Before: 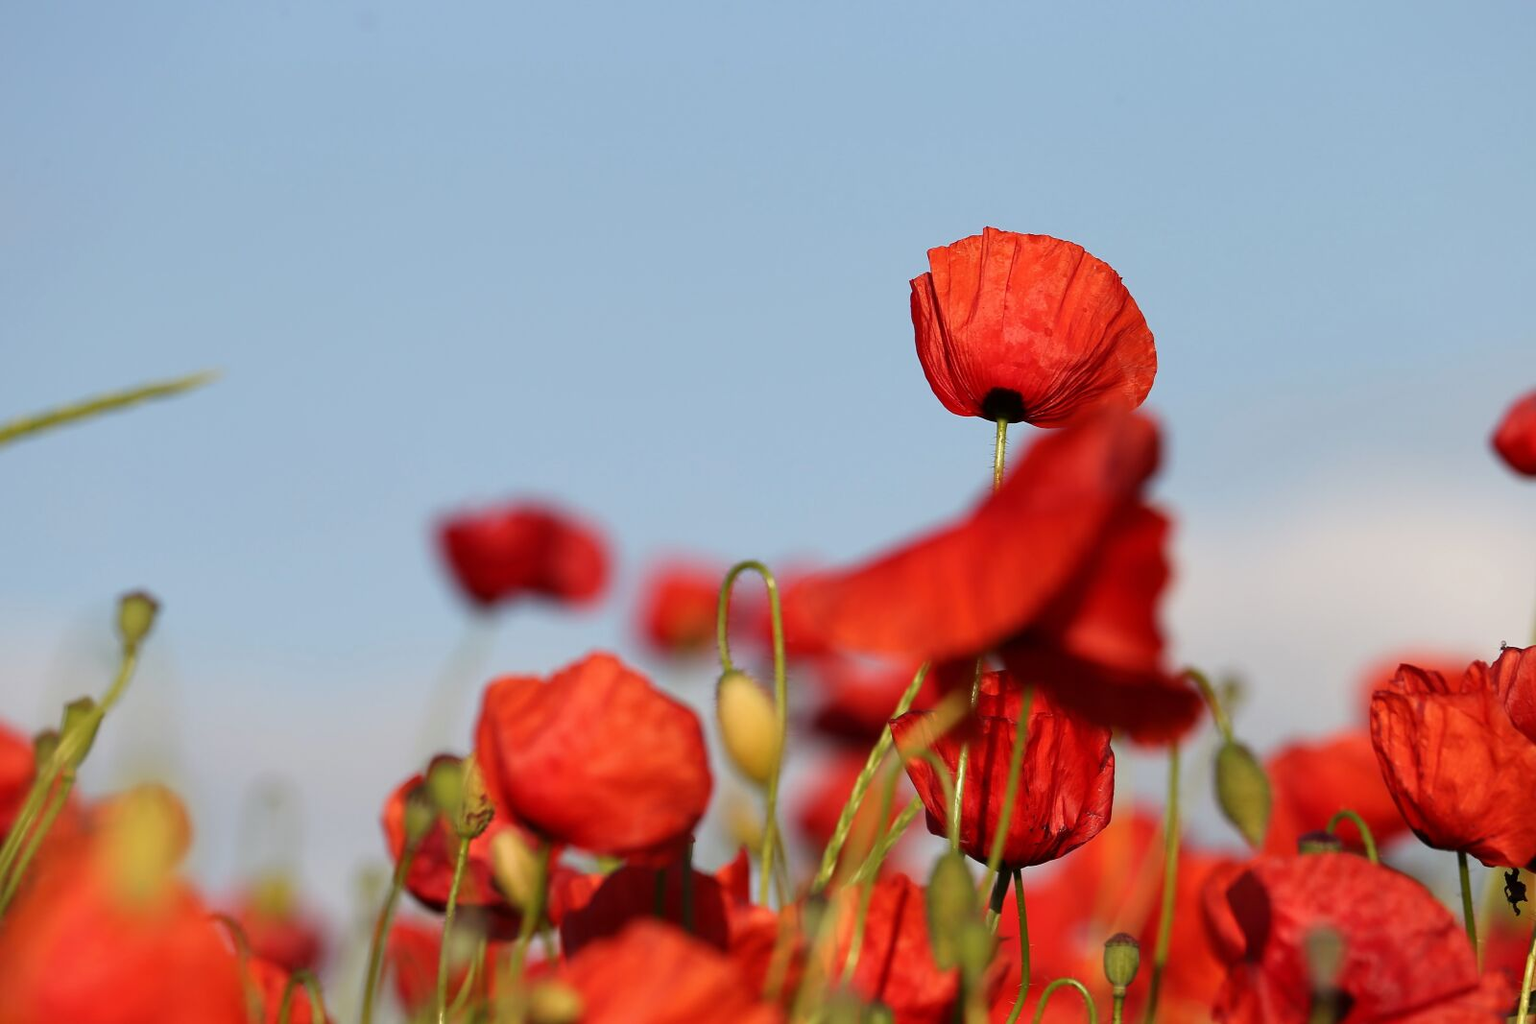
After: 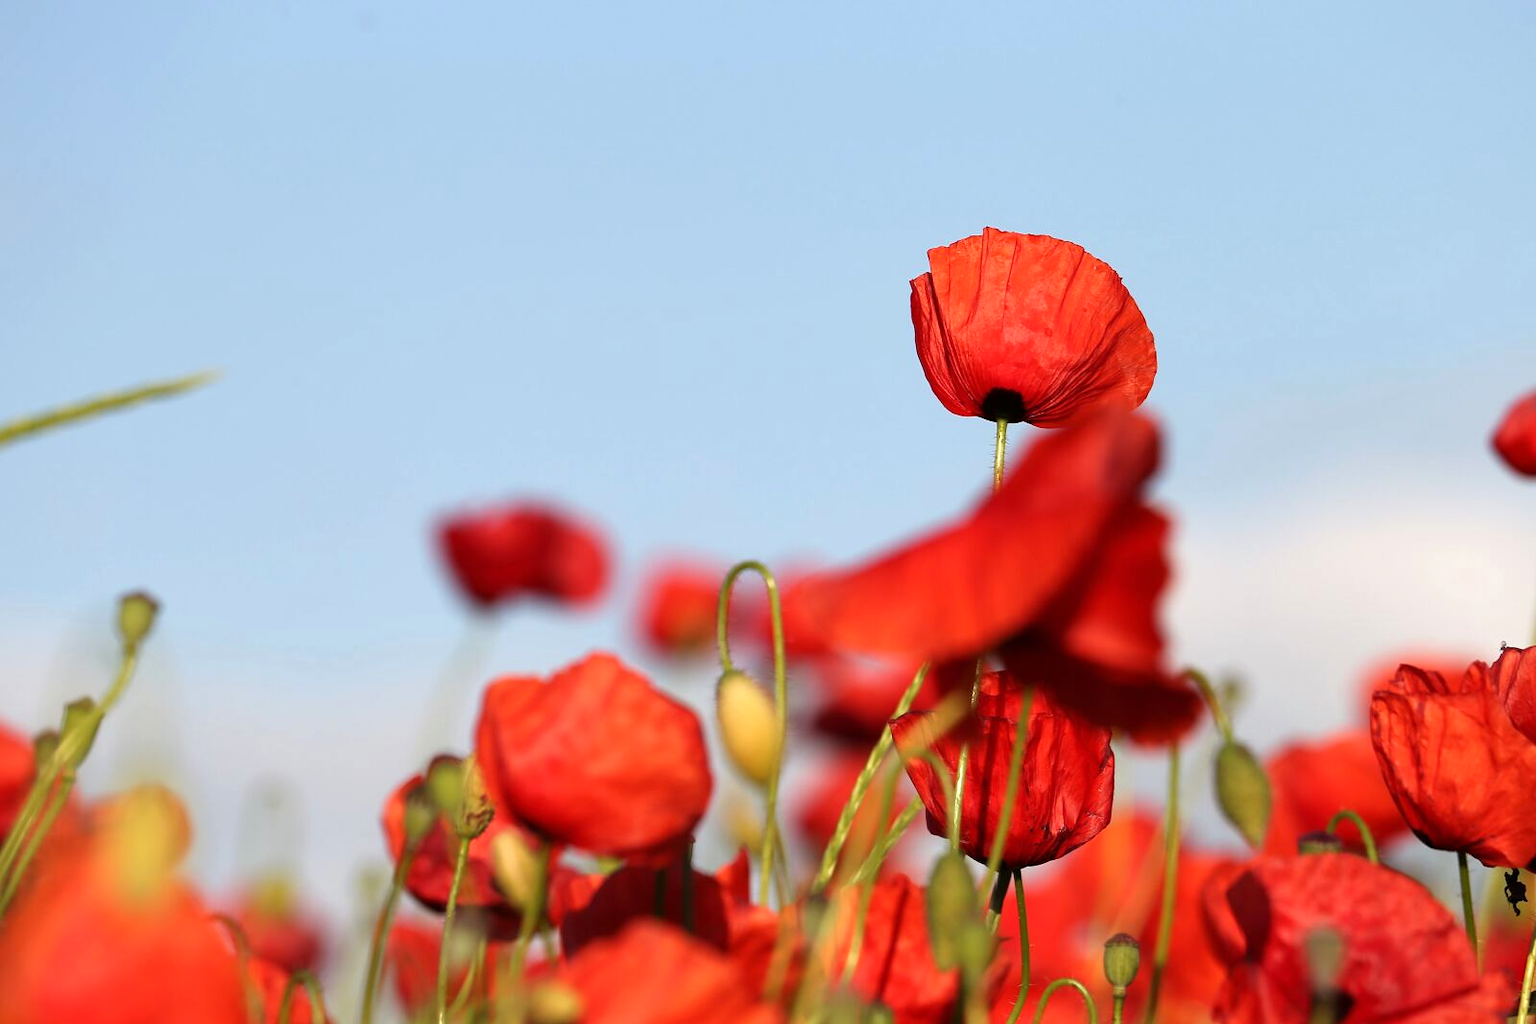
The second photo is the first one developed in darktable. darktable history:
tone equalizer: -8 EV -0.397 EV, -7 EV -0.371 EV, -6 EV -0.324 EV, -5 EV -0.24 EV, -3 EV 0.256 EV, -2 EV 0.345 EV, -1 EV 0.388 EV, +0 EV 0.412 EV
